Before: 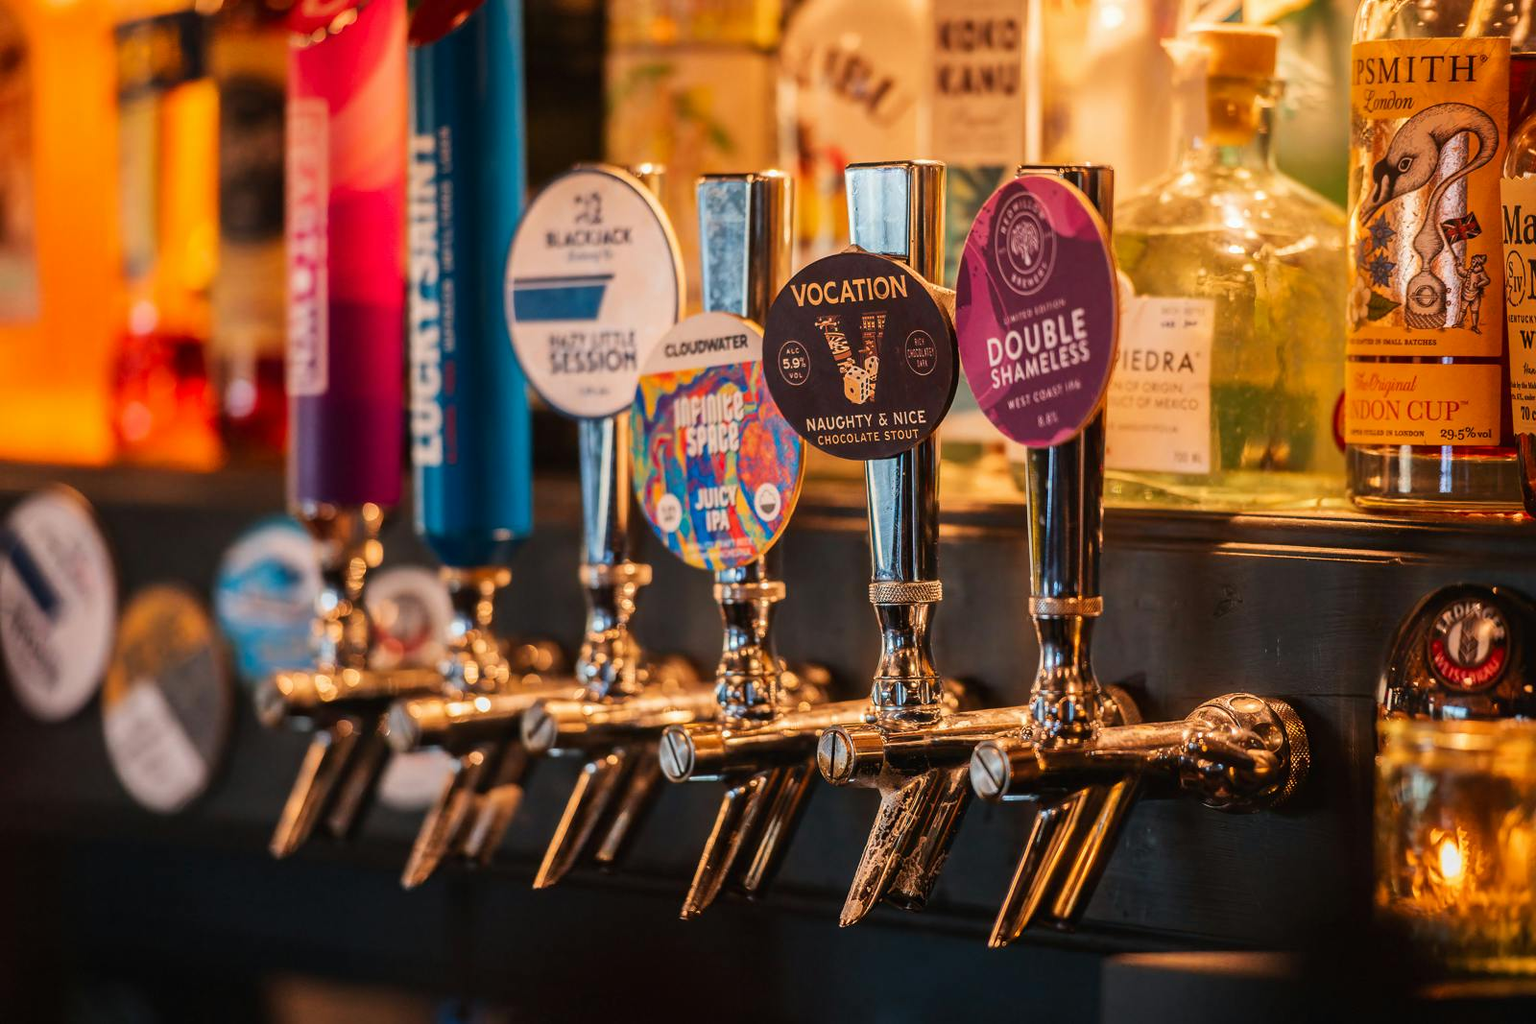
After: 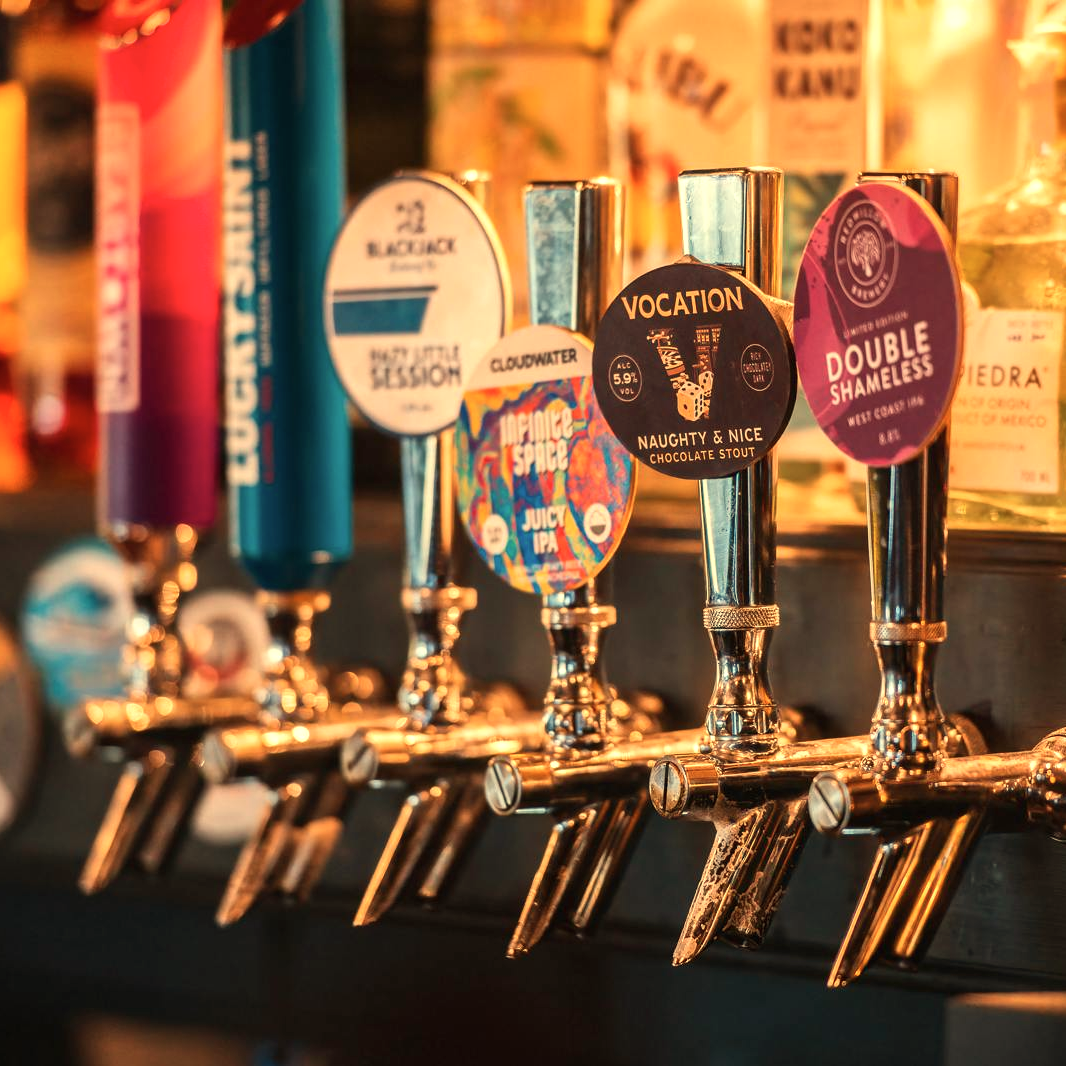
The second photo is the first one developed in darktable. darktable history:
exposure: exposure 0.426 EV, compensate highlight preservation false
contrast brightness saturation: saturation -0.1
white balance: red 1.08, blue 0.791
crop and rotate: left 12.648%, right 20.685%
